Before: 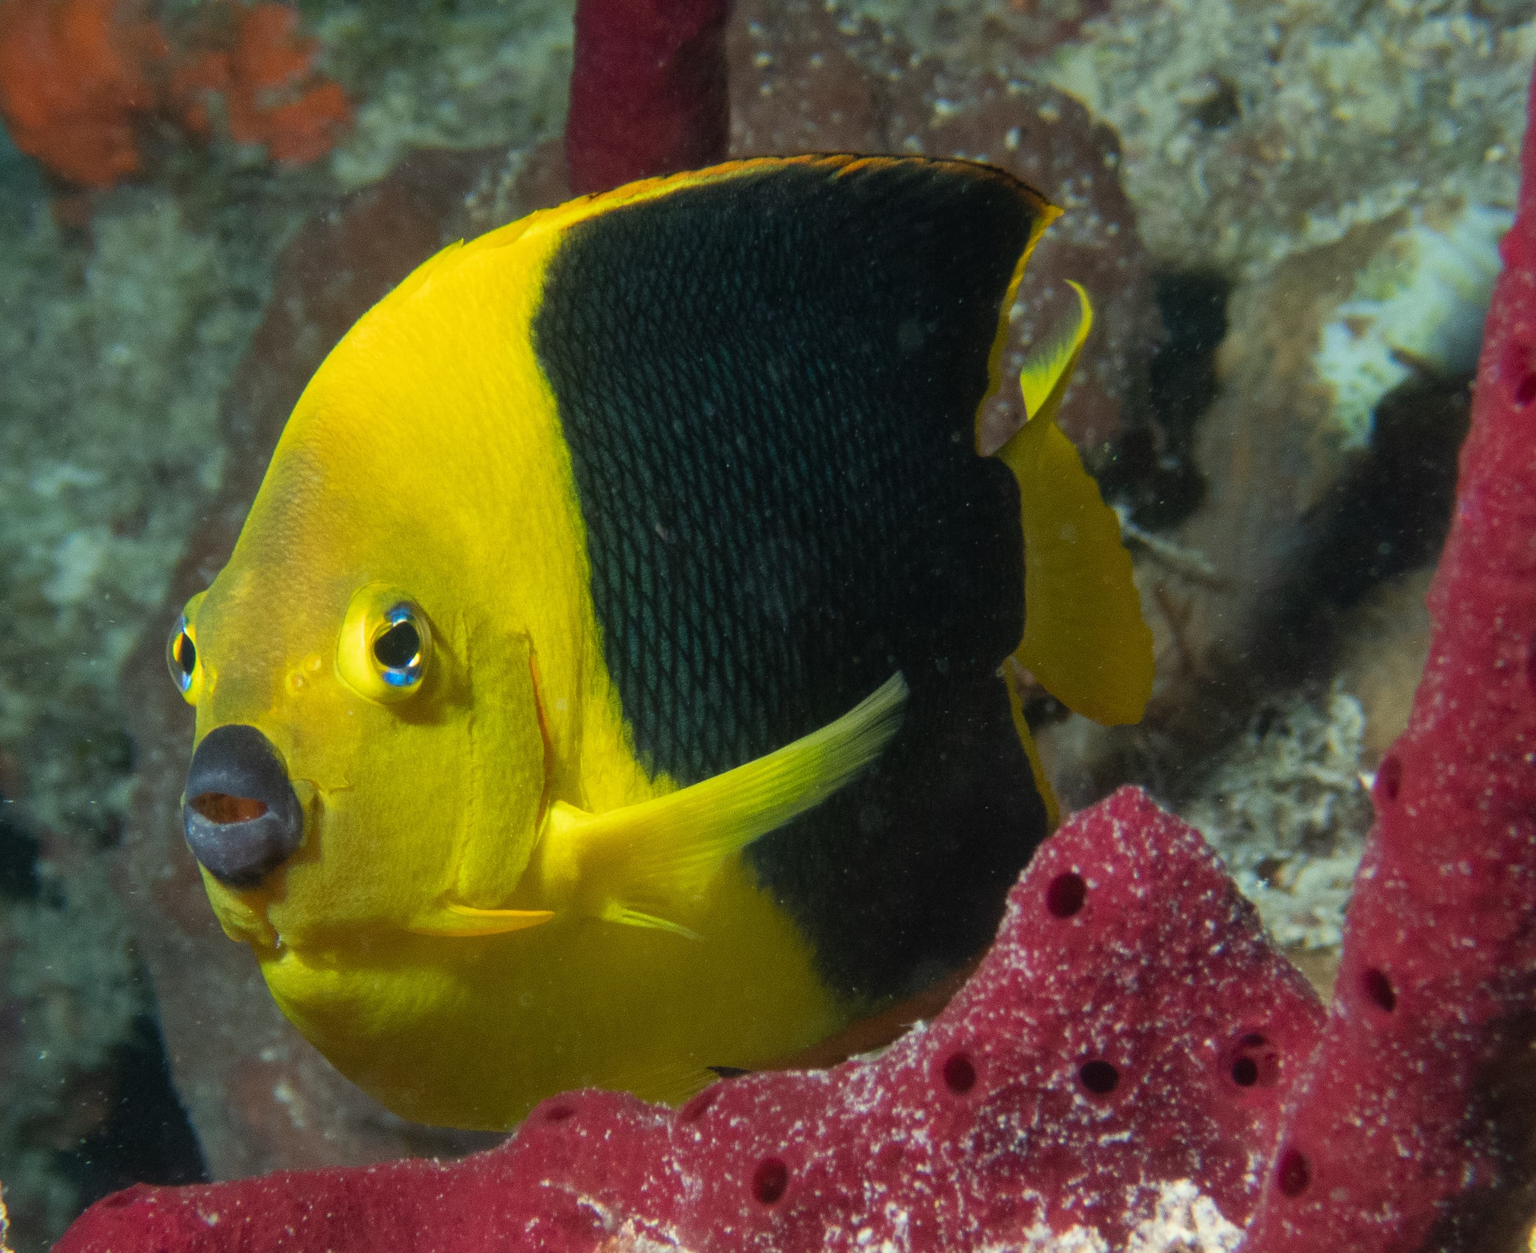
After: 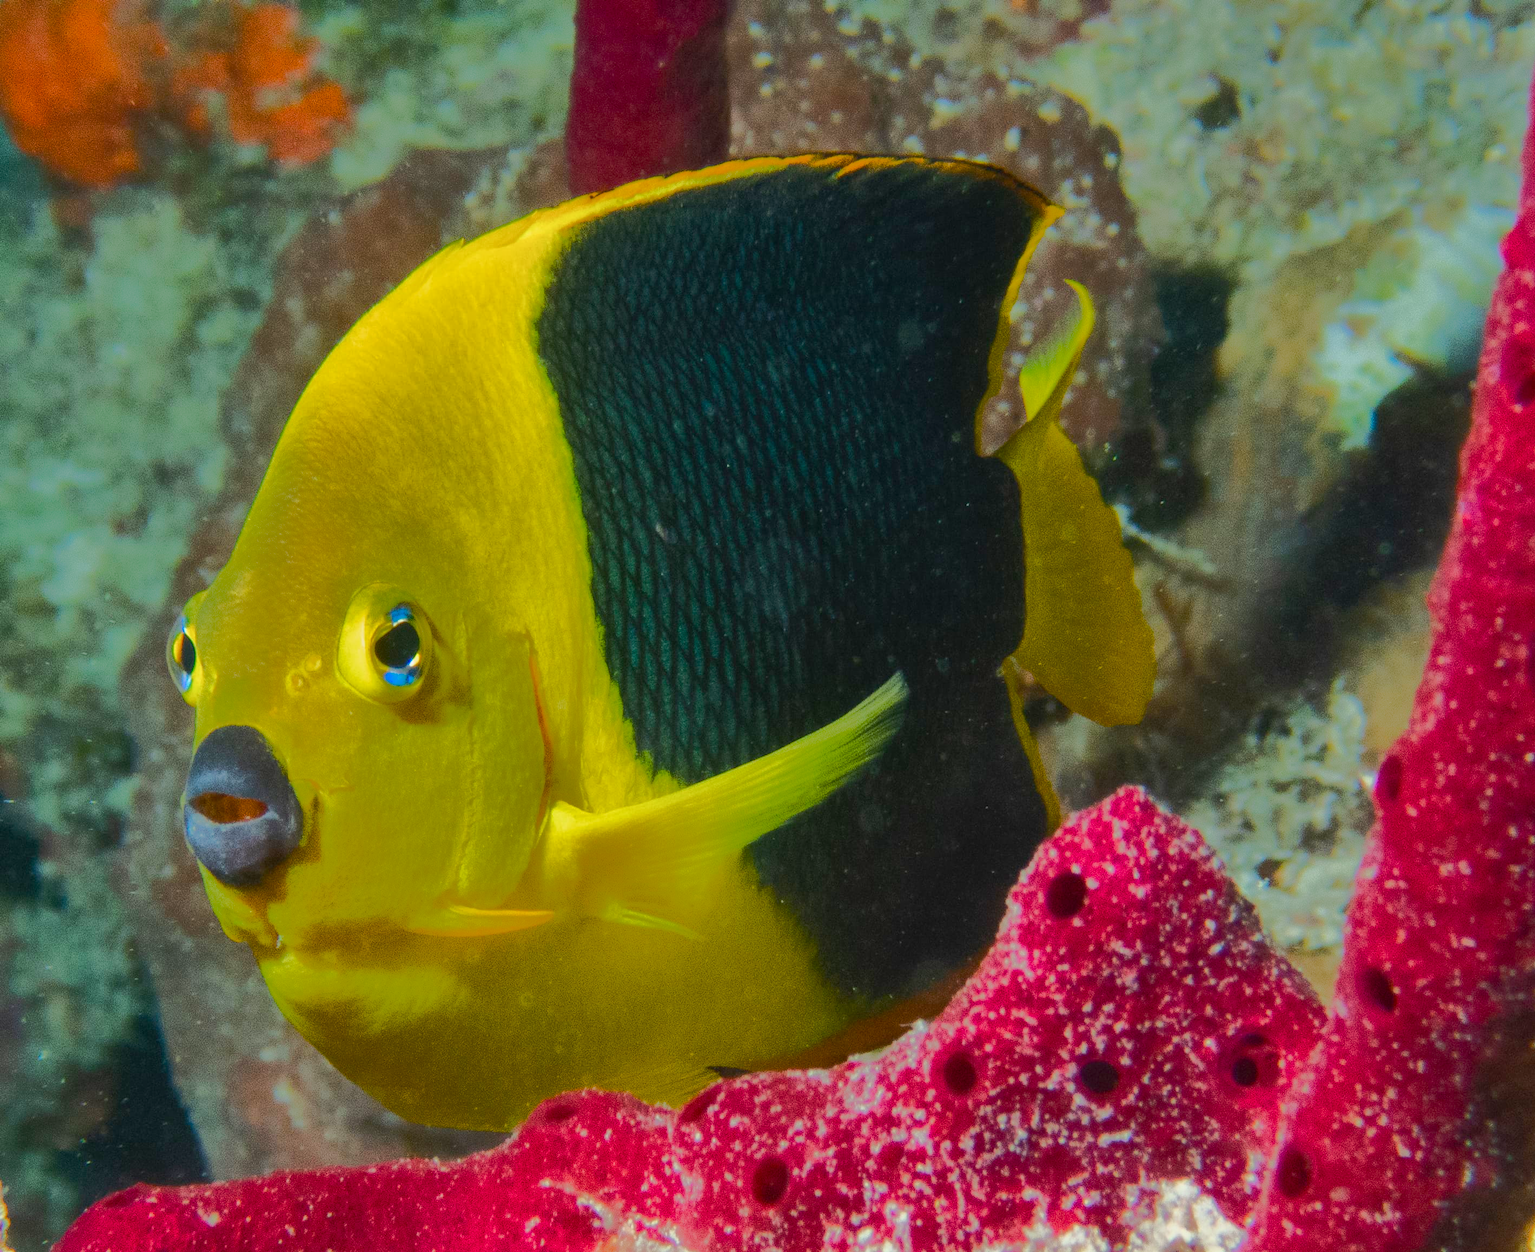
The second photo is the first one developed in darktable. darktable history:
shadows and highlights: shadows 20.83, highlights -82.34, soften with gaussian
color balance rgb: highlights gain › luminance 9.652%, perceptual saturation grading › global saturation 20%, perceptual saturation grading › highlights -25.592%, perceptual saturation grading › shadows 50.003%, perceptual brilliance grading › mid-tones 9.713%, perceptual brilliance grading › shadows 14.897%, contrast -10.261%
tone curve: curves: ch0 [(0, 0) (0.003, 0.005) (0.011, 0.012) (0.025, 0.026) (0.044, 0.046) (0.069, 0.071) (0.1, 0.098) (0.136, 0.135) (0.177, 0.178) (0.224, 0.217) (0.277, 0.274) (0.335, 0.335) (0.399, 0.442) (0.468, 0.543) (0.543, 0.6) (0.623, 0.628) (0.709, 0.679) (0.801, 0.782) (0.898, 0.904) (1, 1)], color space Lab, linked channels, preserve colors none
